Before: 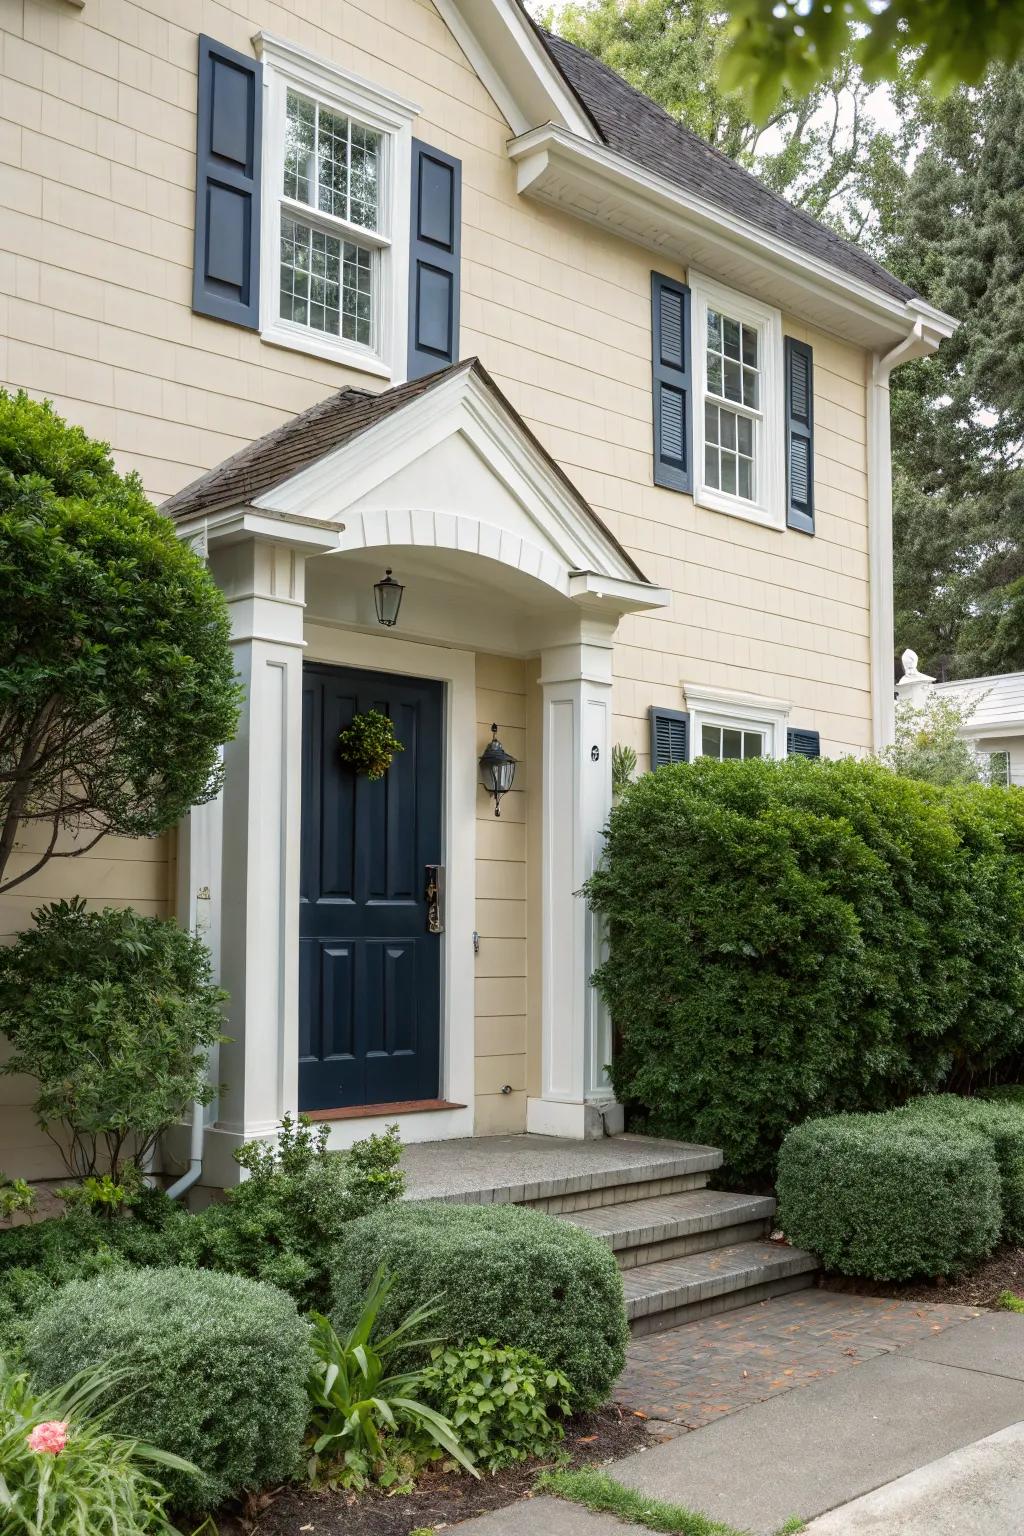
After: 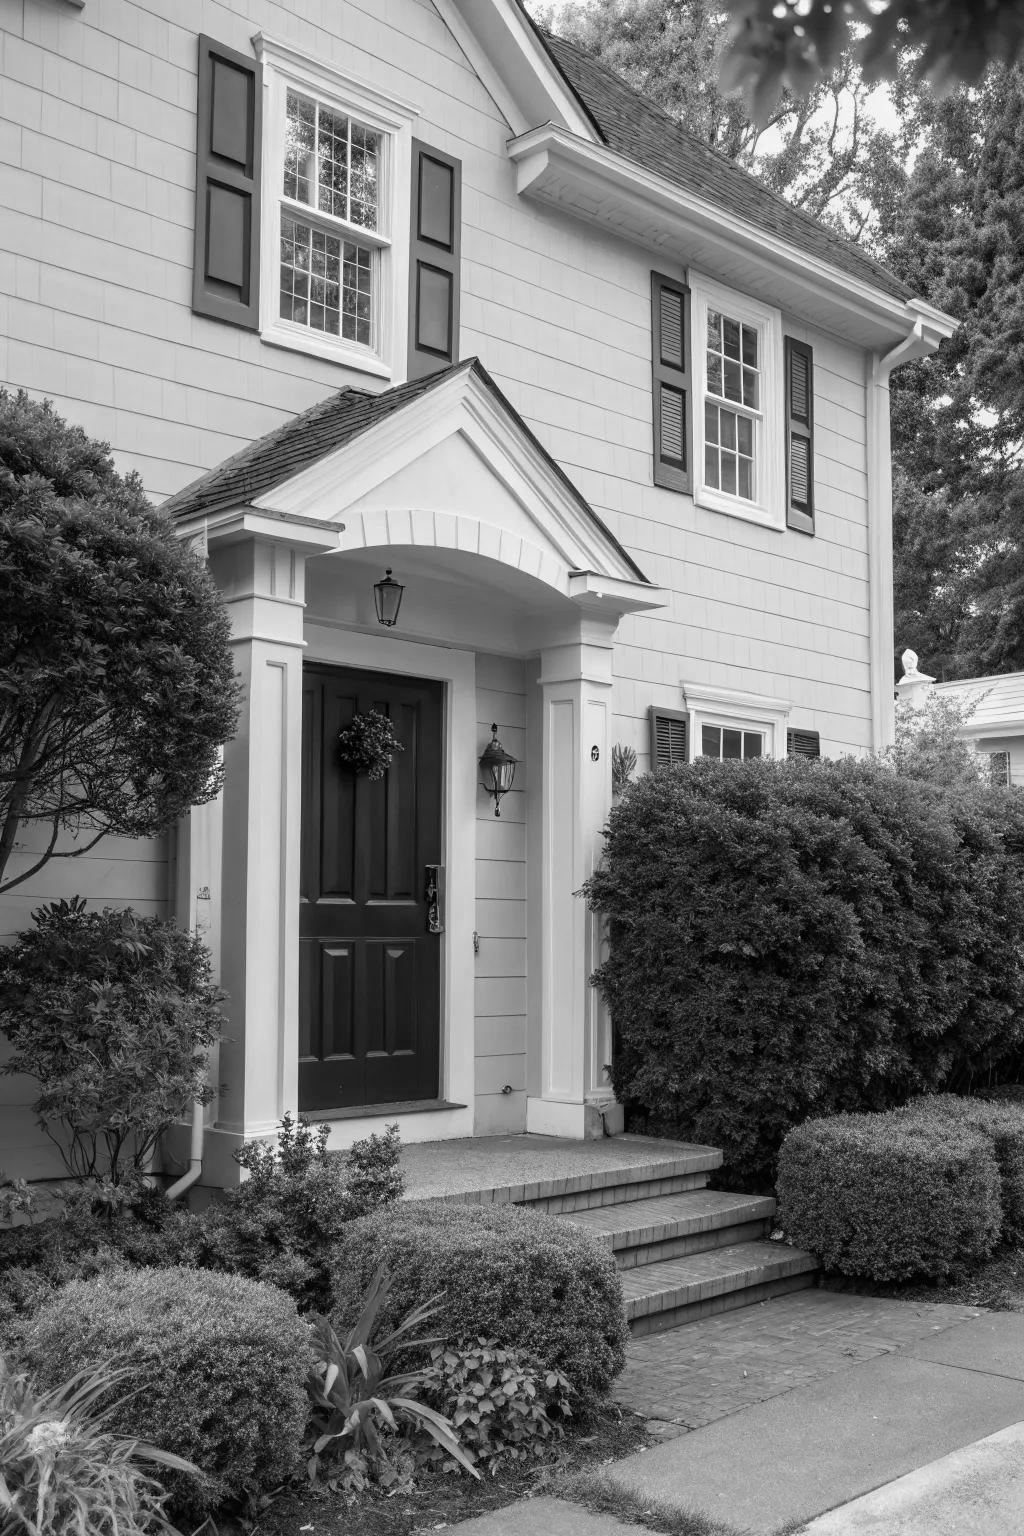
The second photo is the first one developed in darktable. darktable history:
color calibration: output gray [0.22, 0.42, 0.37, 0], gray › normalize channels true, illuminant same as pipeline (D50), adaptation XYZ, x 0.346, y 0.359, gamut compression 0
contrast brightness saturation: saturation -0.05
